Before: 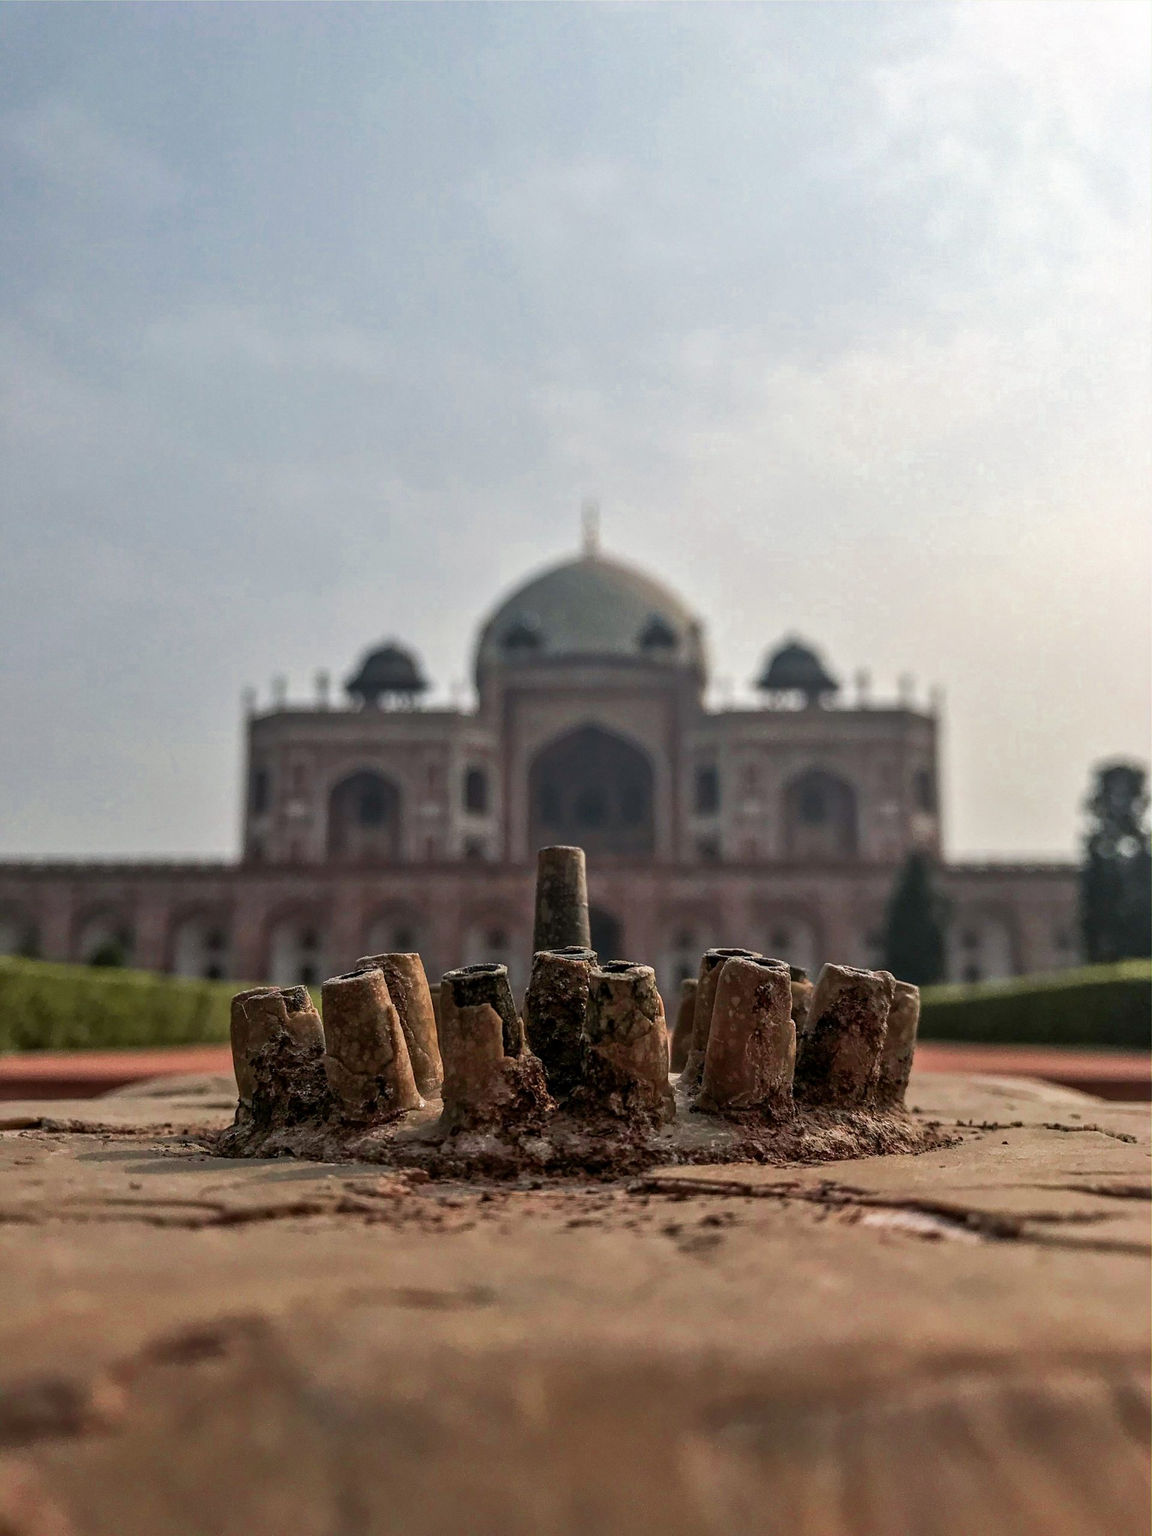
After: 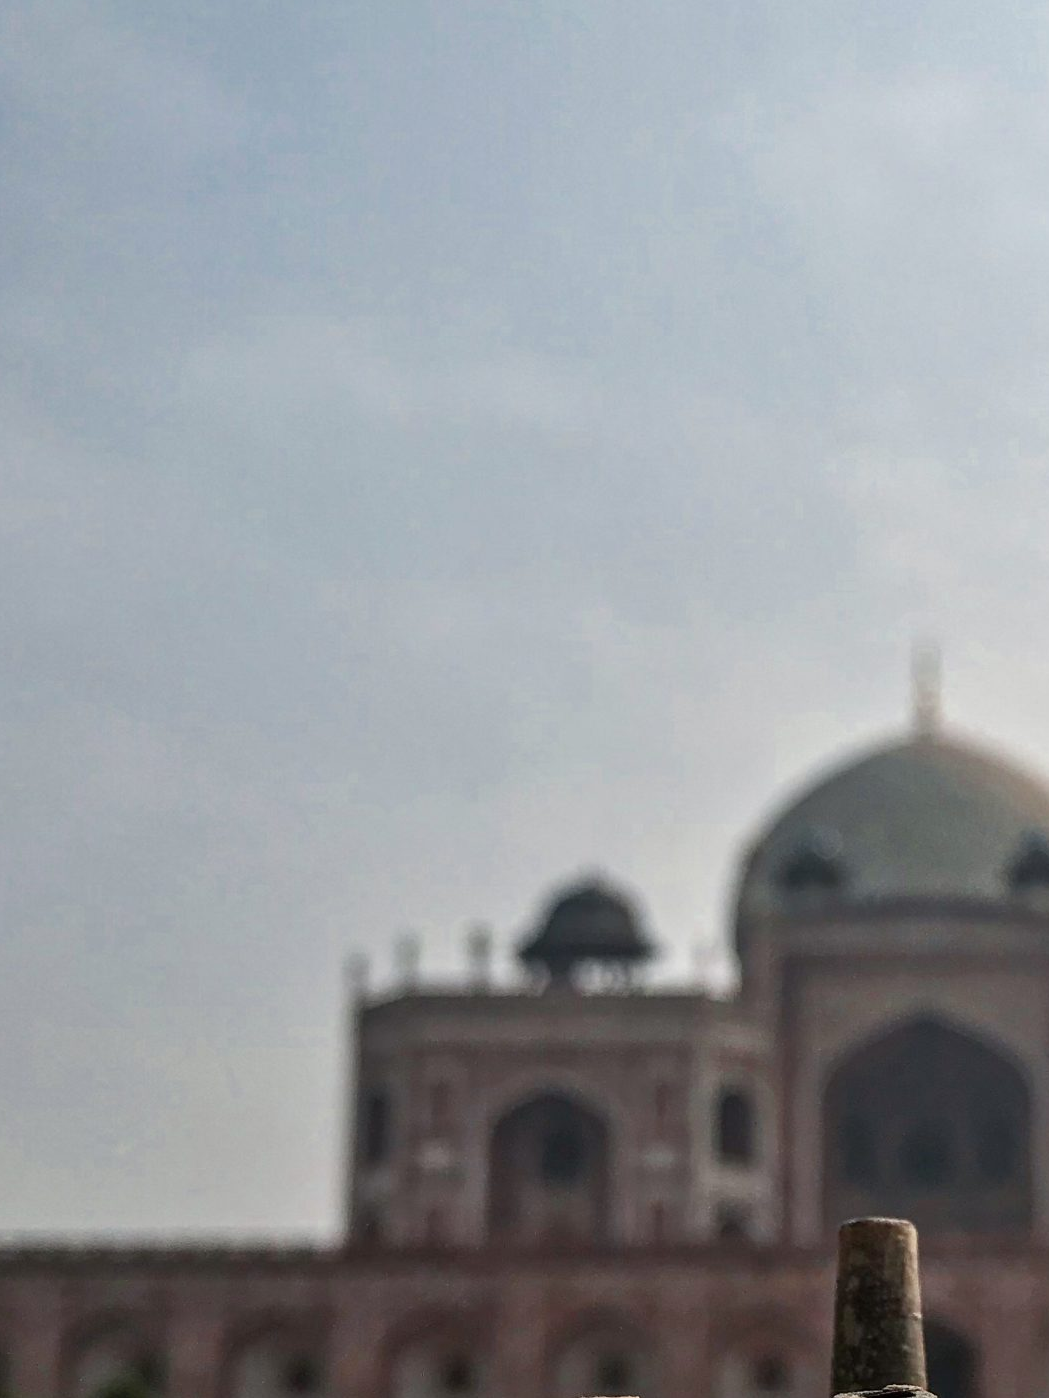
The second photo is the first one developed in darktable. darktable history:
crop and rotate: left 3.021%, top 7.536%, right 42.315%, bottom 37.82%
